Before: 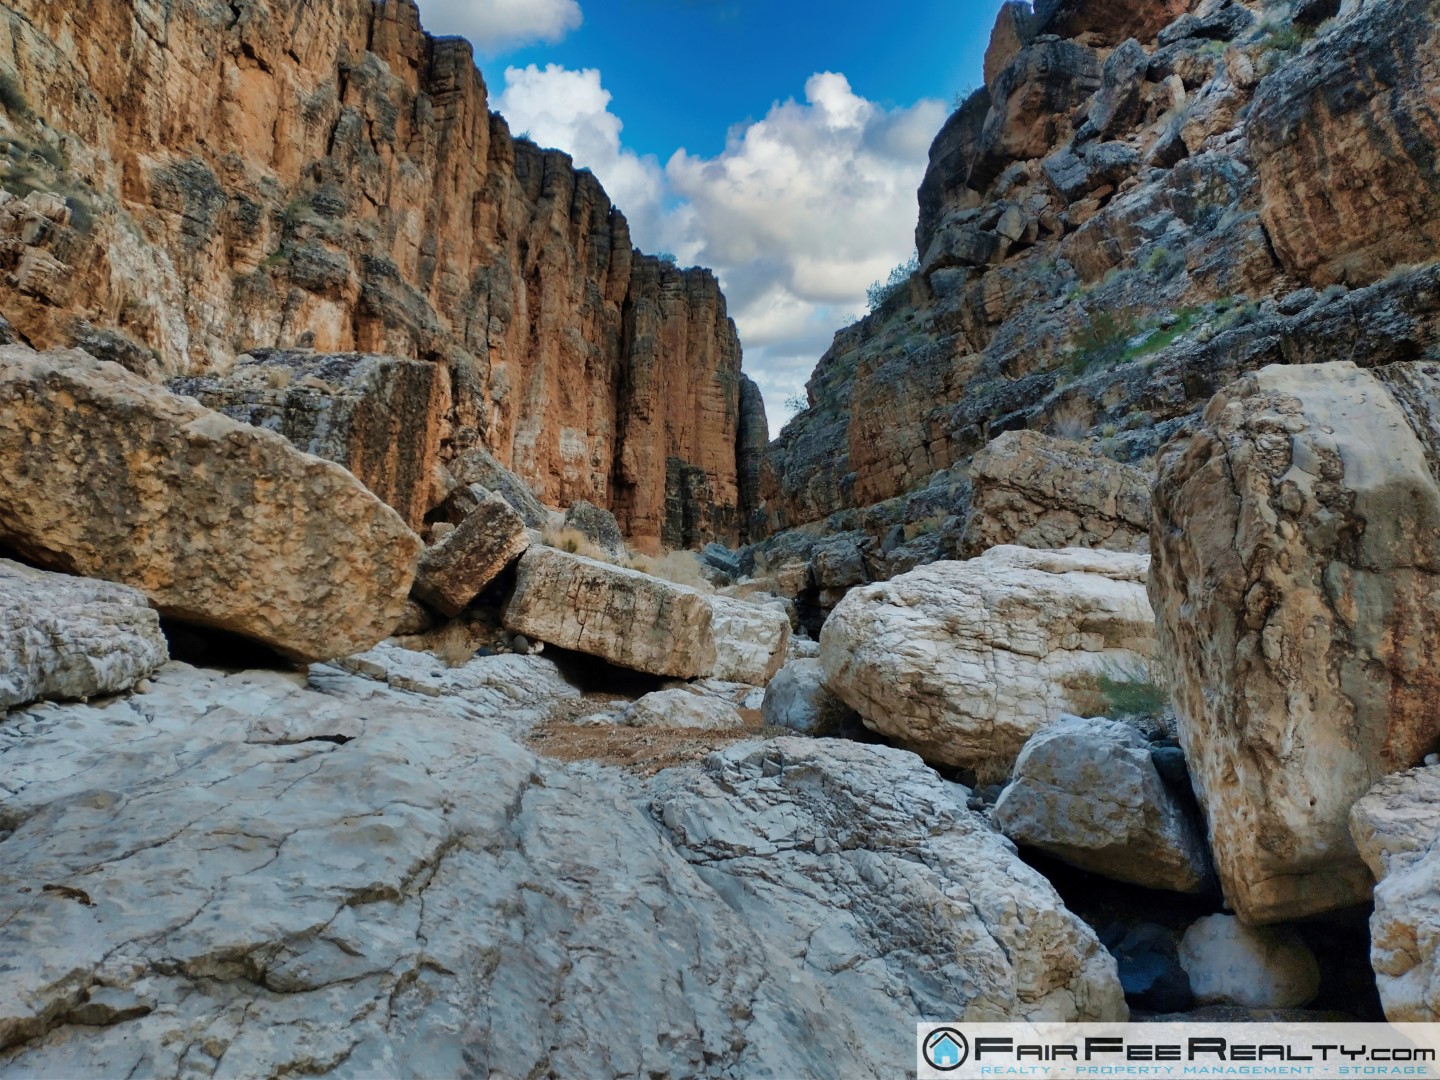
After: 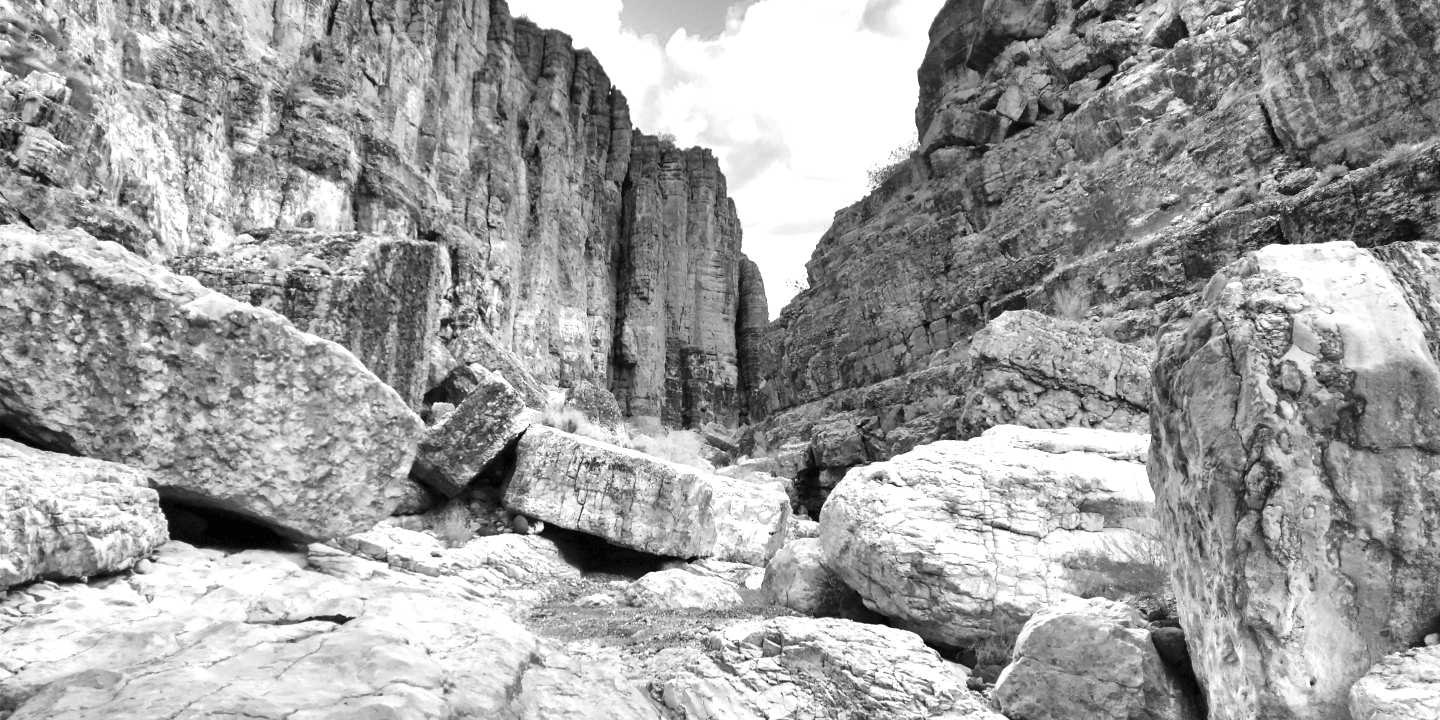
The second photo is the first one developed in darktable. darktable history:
exposure: black level correction 0, exposure 1.45 EV, compensate exposure bias true, compensate highlight preservation false
crop: top 11.166%, bottom 22.168%
white balance: emerald 1
monochrome: a 1.94, b -0.638
